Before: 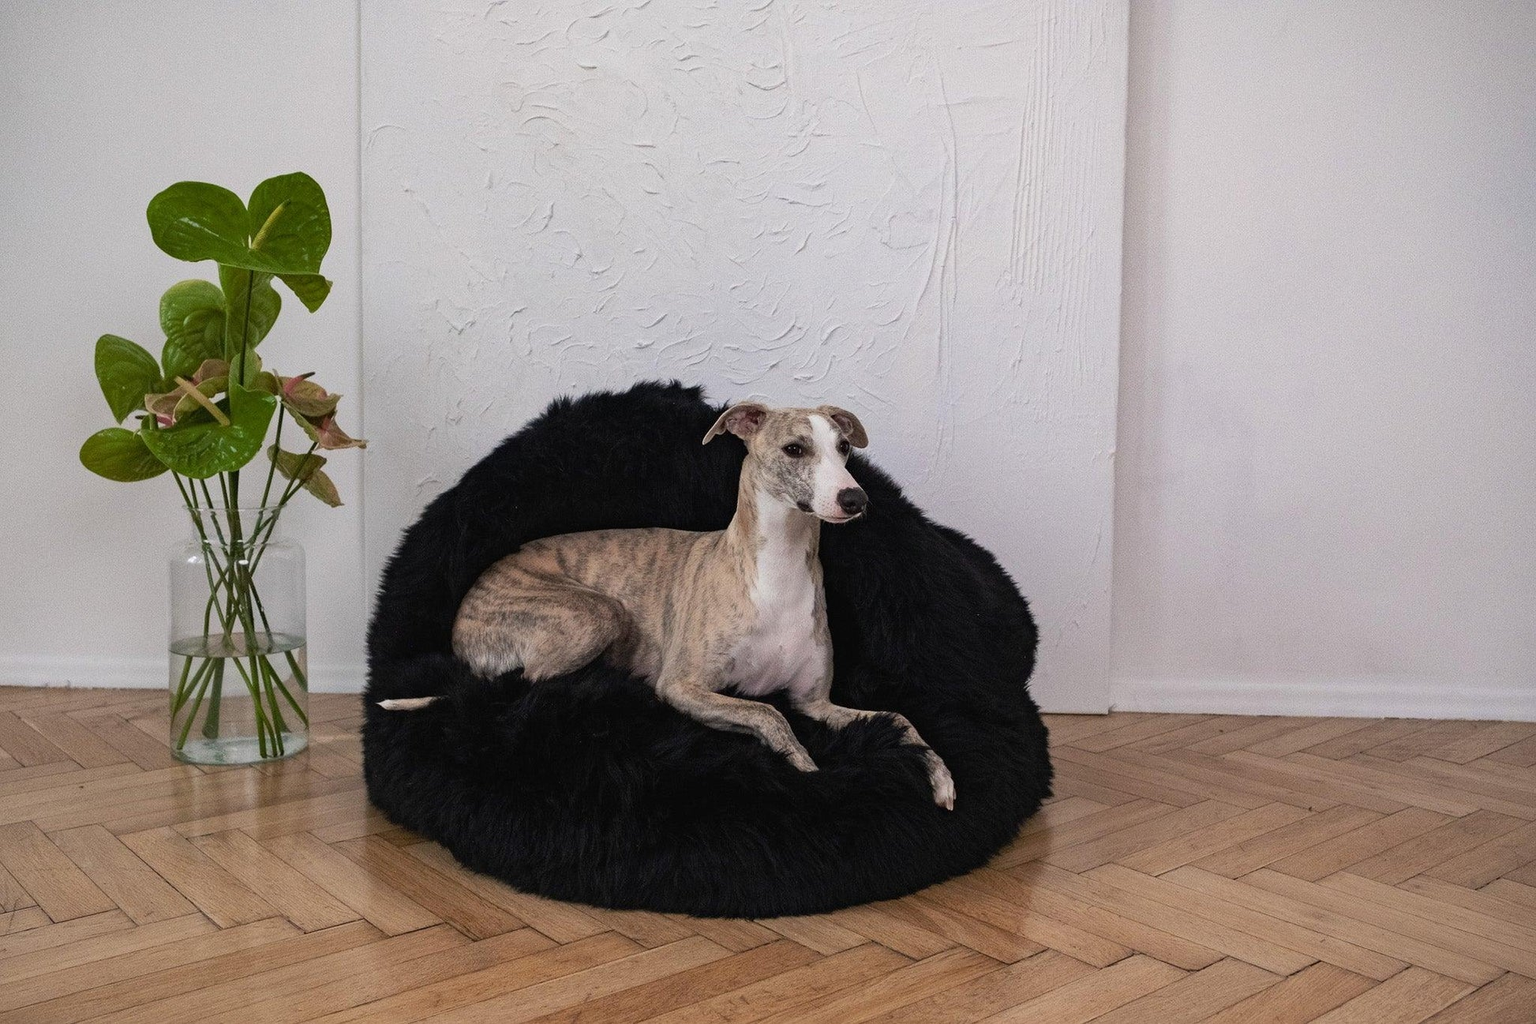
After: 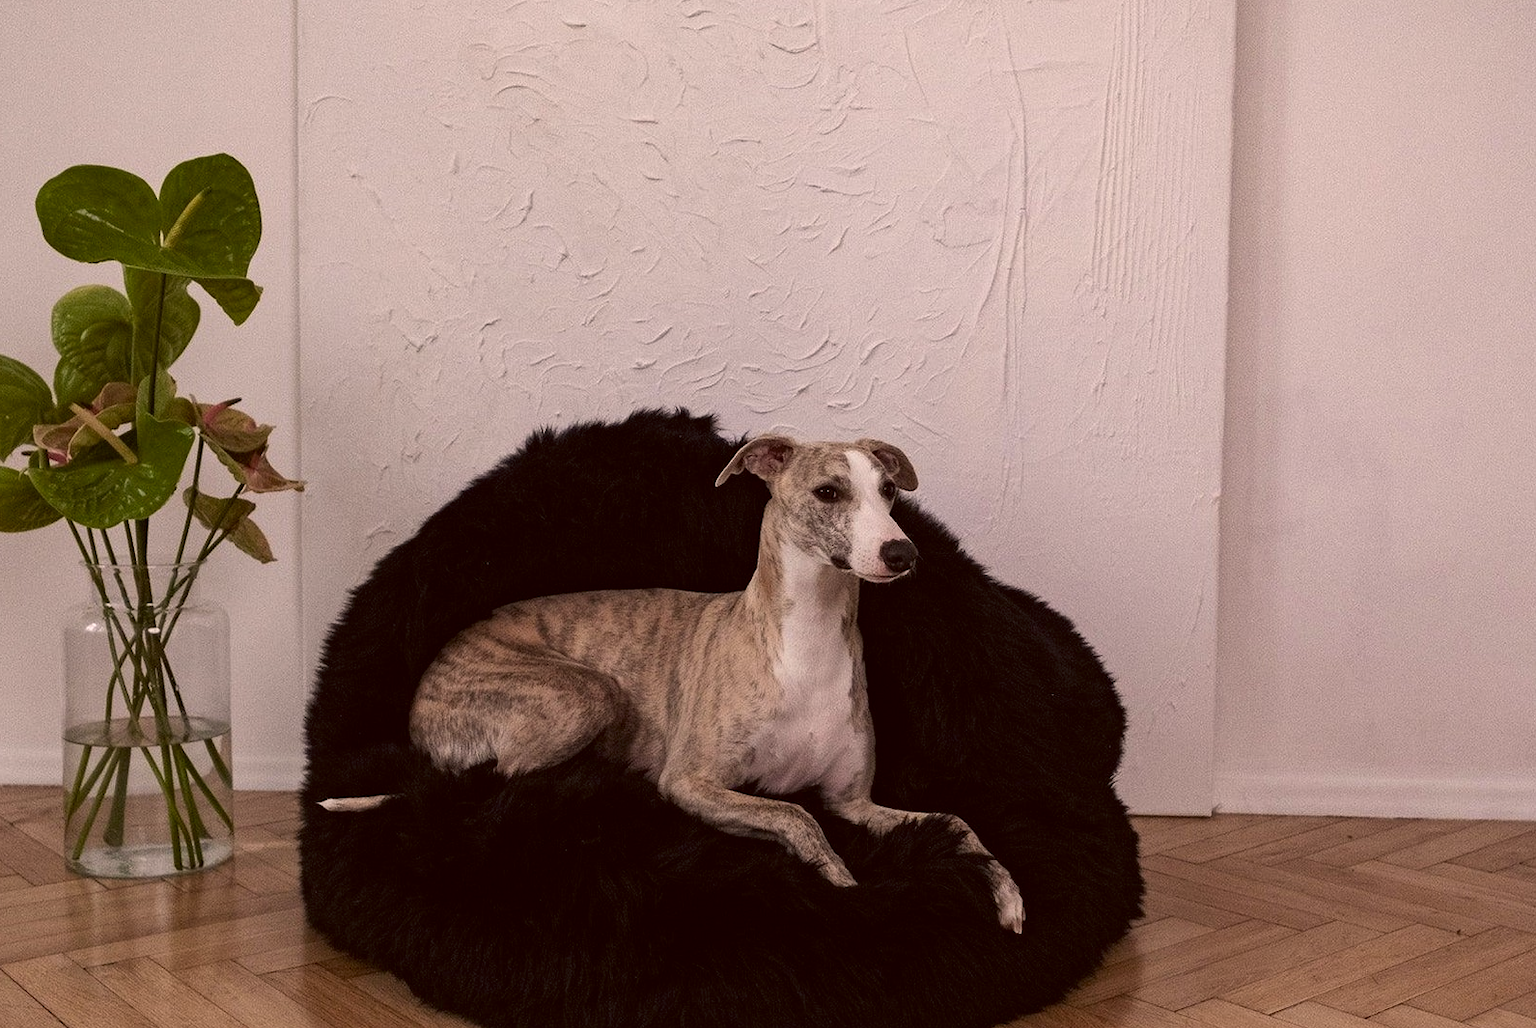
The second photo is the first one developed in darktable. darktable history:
crop and rotate: left 7.694%, top 4.616%, right 10.508%, bottom 13.249%
contrast brightness saturation: brightness -0.1
color correction: highlights a* 10.25, highlights b* 9.71, shadows a* 8.67, shadows b* 7.82, saturation 0.82
